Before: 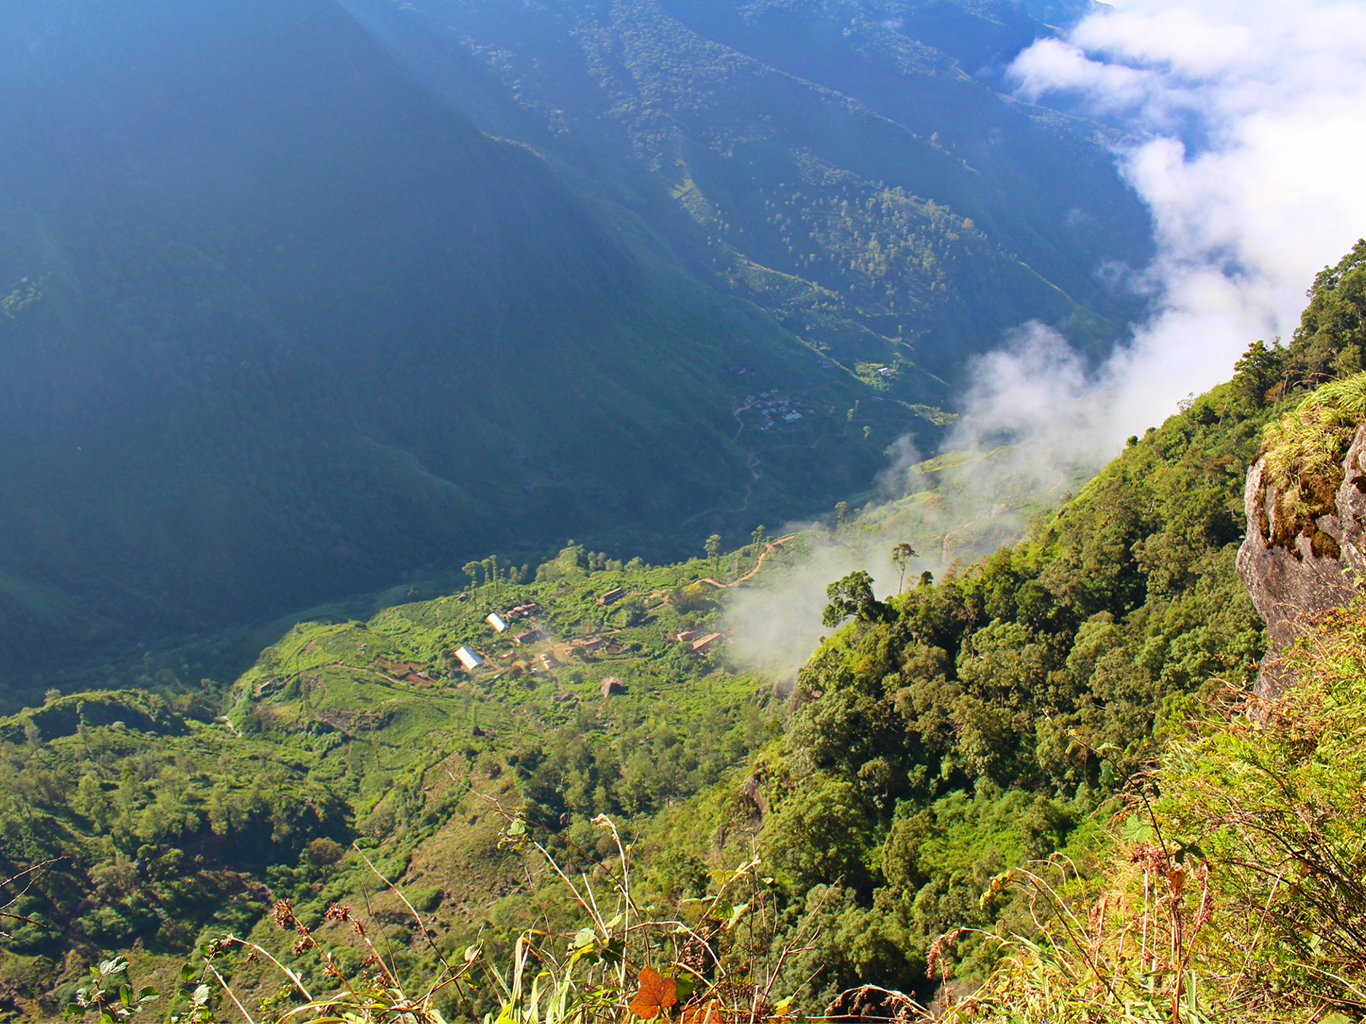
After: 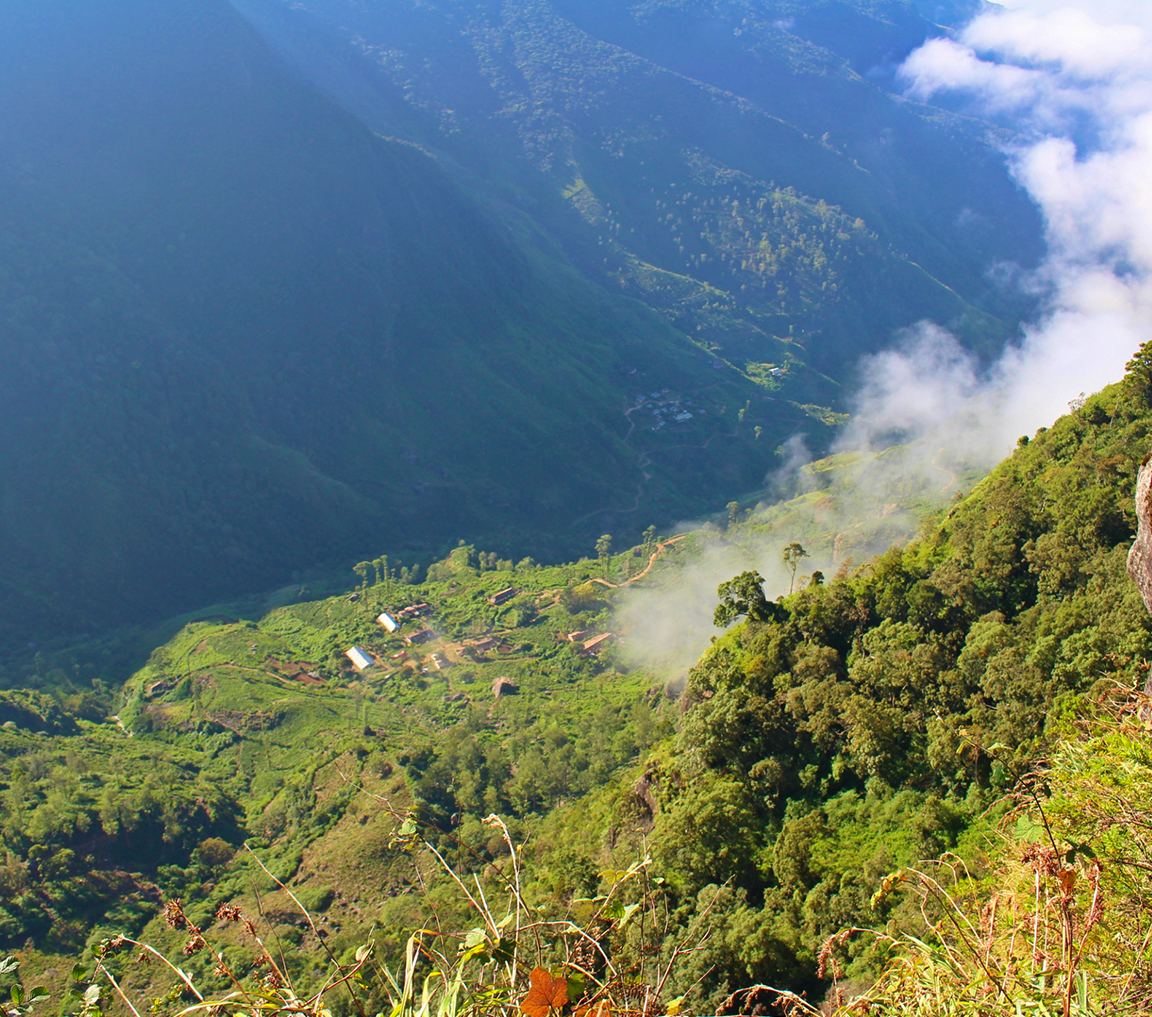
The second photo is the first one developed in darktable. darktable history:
shadows and highlights: shadows 25, highlights -25
velvia: strength 15%
crop: left 8.026%, right 7.374%
